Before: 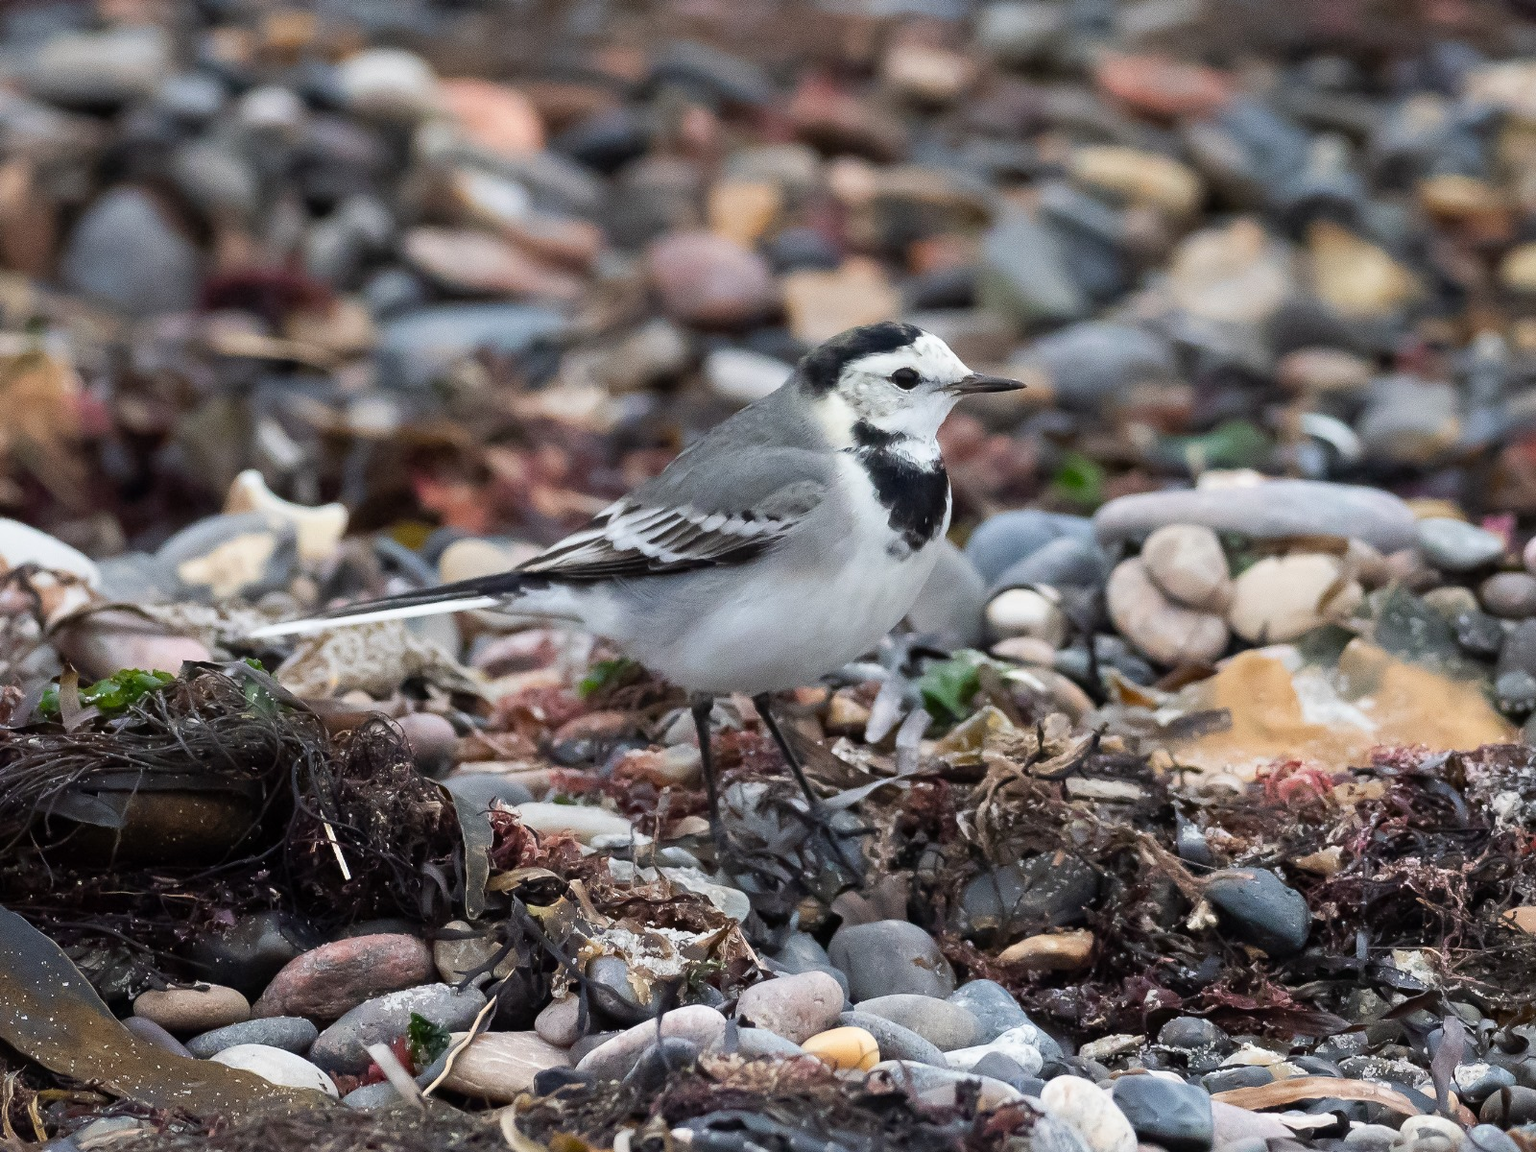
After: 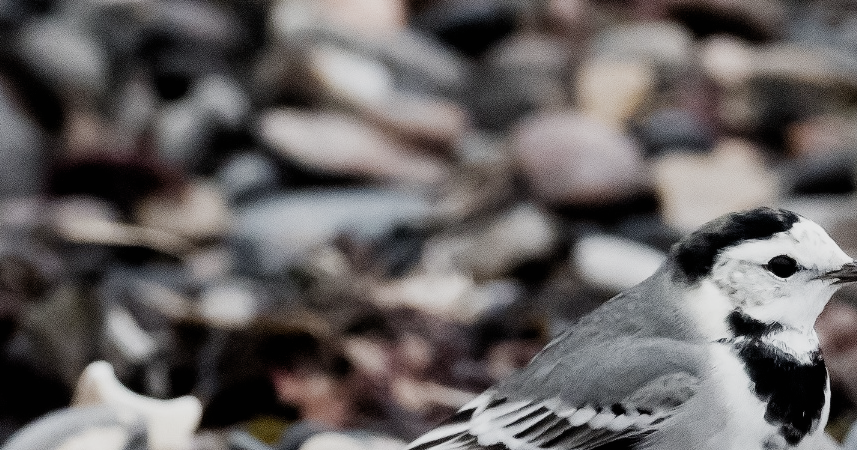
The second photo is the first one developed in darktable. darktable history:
filmic rgb: black relative exposure -5.02 EV, white relative exposure 3.98 EV, threshold 5.97 EV, hardness 2.89, contrast 1.411, highlights saturation mix -29.16%, preserve chrominance no, color science v5 (2021), enable highlight reconstruction true
crop: left 10.074%, top 10.743%, right 36.357%, bottom 51.703%
